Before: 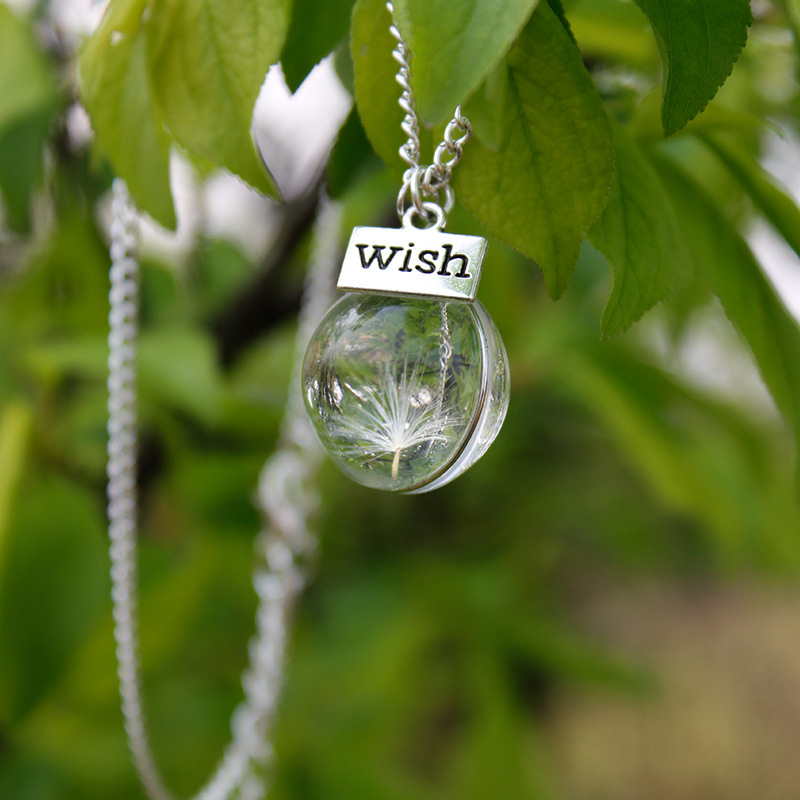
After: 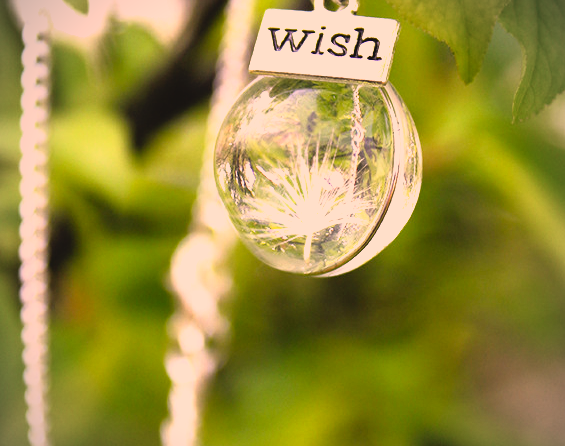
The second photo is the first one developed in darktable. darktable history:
color correction: highlights a* 22.55, highlights b* 21.69
exposure: black level correction 0, exposure 1.199 EV, compensate exposure bias true, compensate highlight preservation false
contrast brightness saturation: contrast -0.112
filmic rgb: black relative exposure -7.97 EV, white relative exposure 2.32 EV, hardness 6.5
crop: left 11.01%, top 27.162%, right 18.251%, bottom 16.987%
vignetting: on, module defaults
